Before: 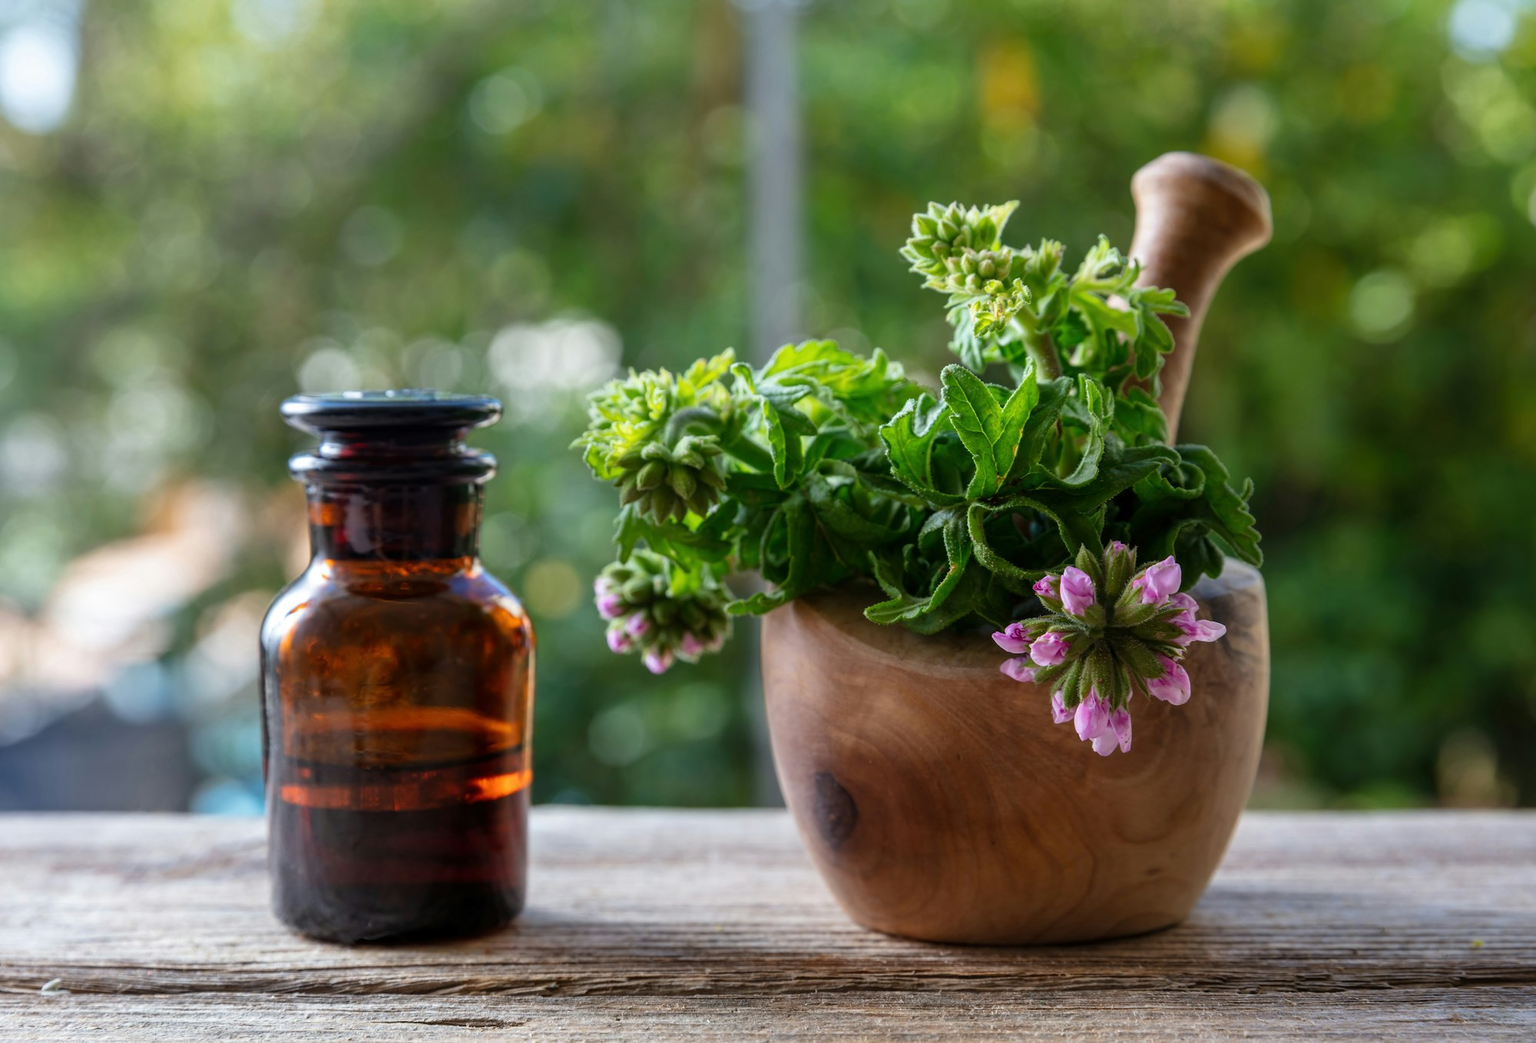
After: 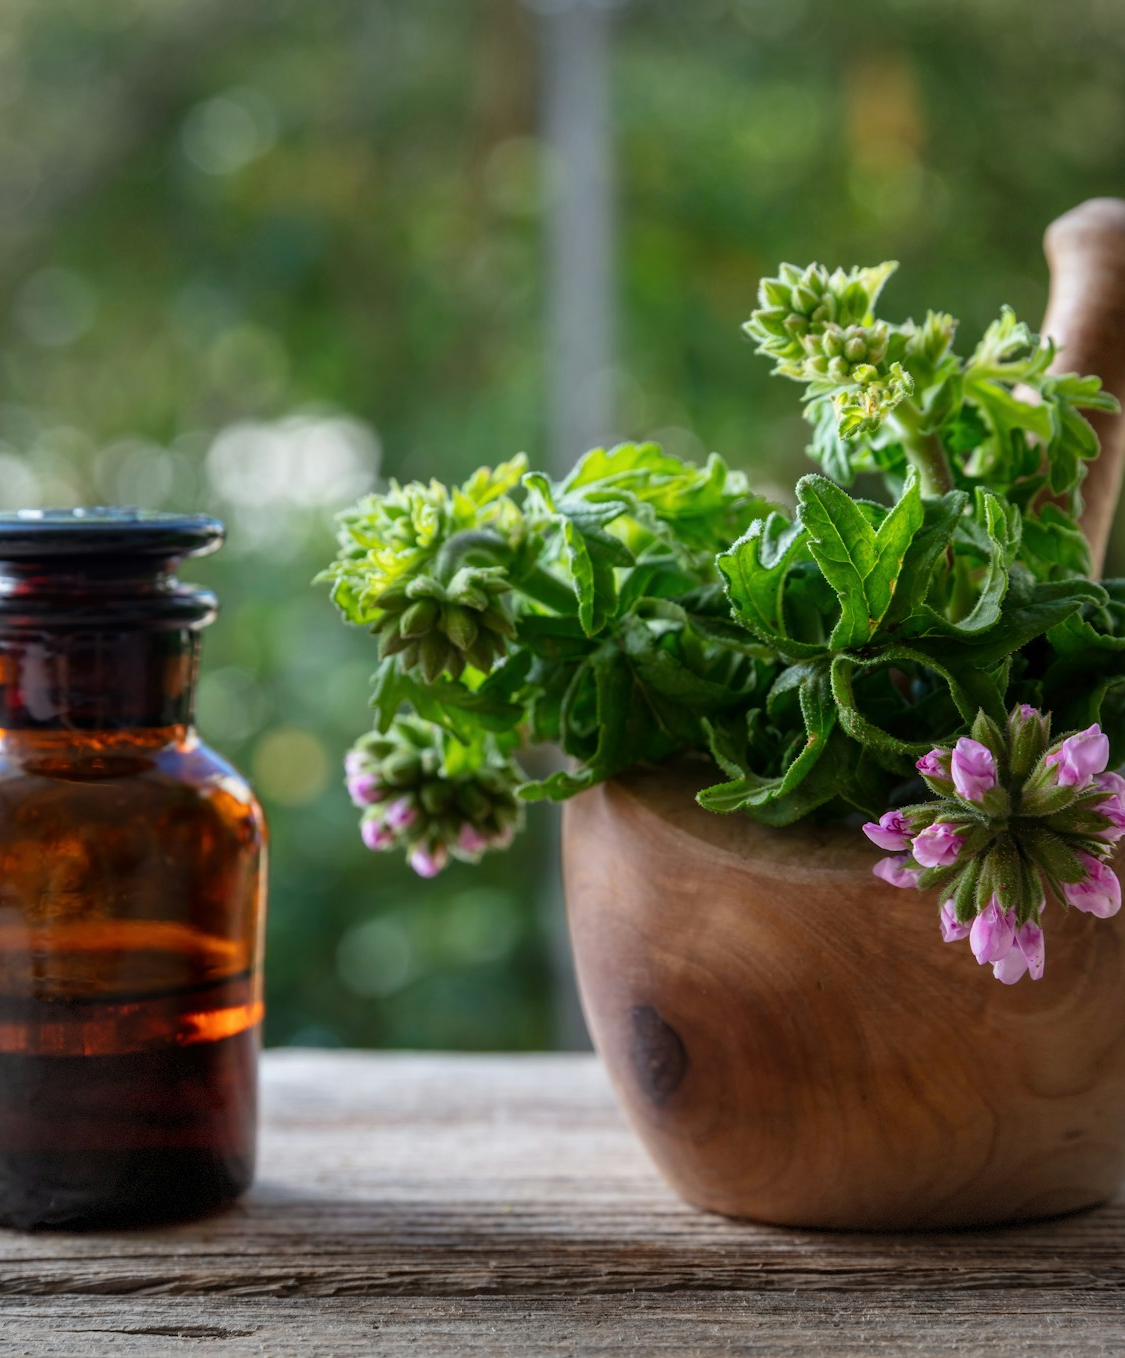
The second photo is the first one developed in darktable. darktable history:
crop: left 21.496%, right 22.254%
vignetting: fall-off start 100%, brightness -0.406, saturation -0.3, width/height ratio 1.324, dithering 8-bit output, unbound false
